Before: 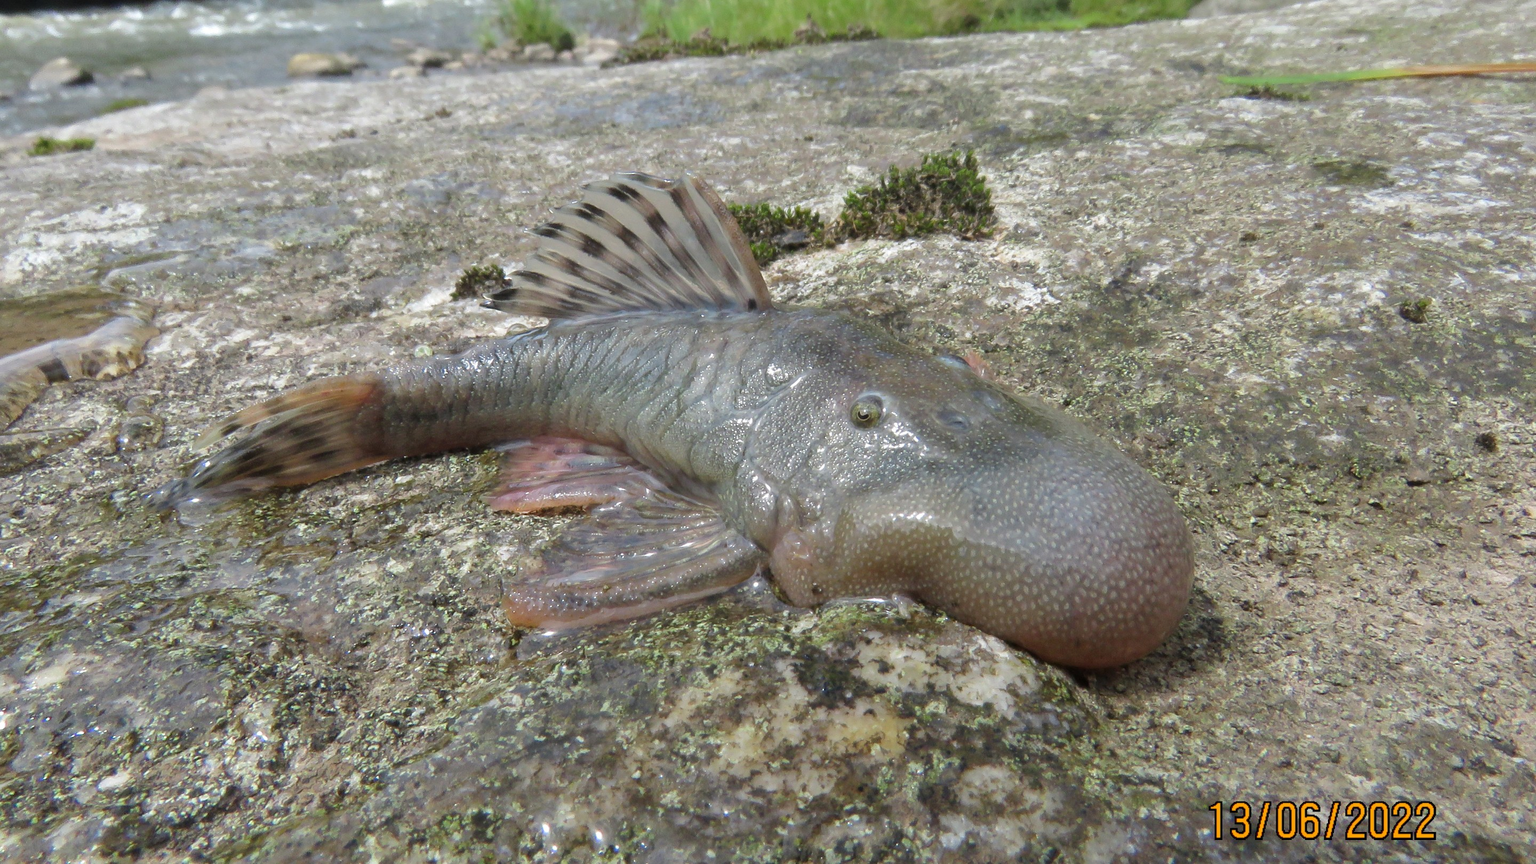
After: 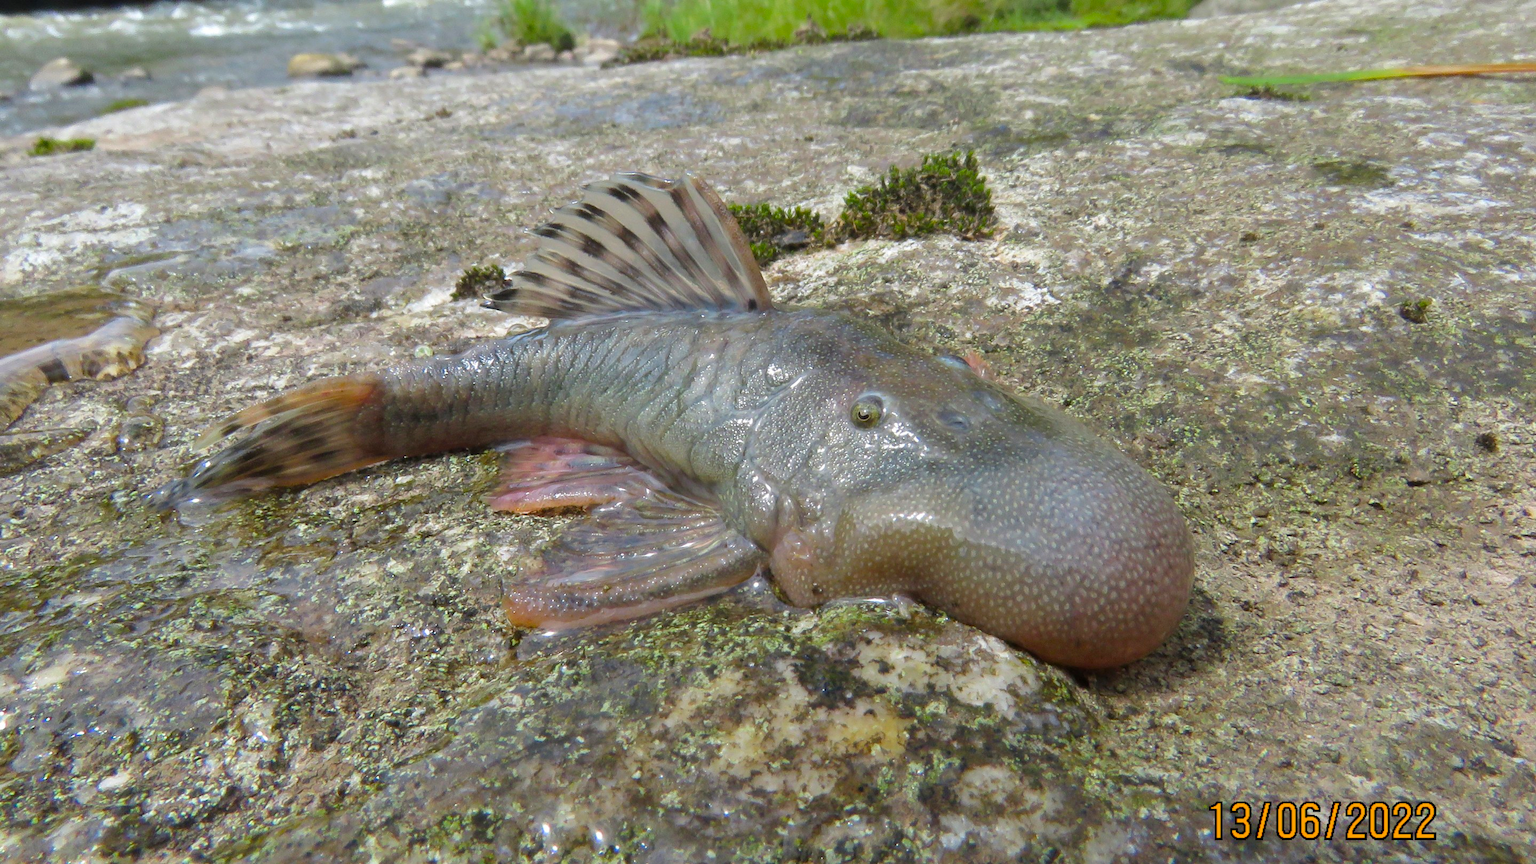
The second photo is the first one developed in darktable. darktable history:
color balance rgb: perceptual saturation grading › global saturation 25.475%, global vibrance 20%
